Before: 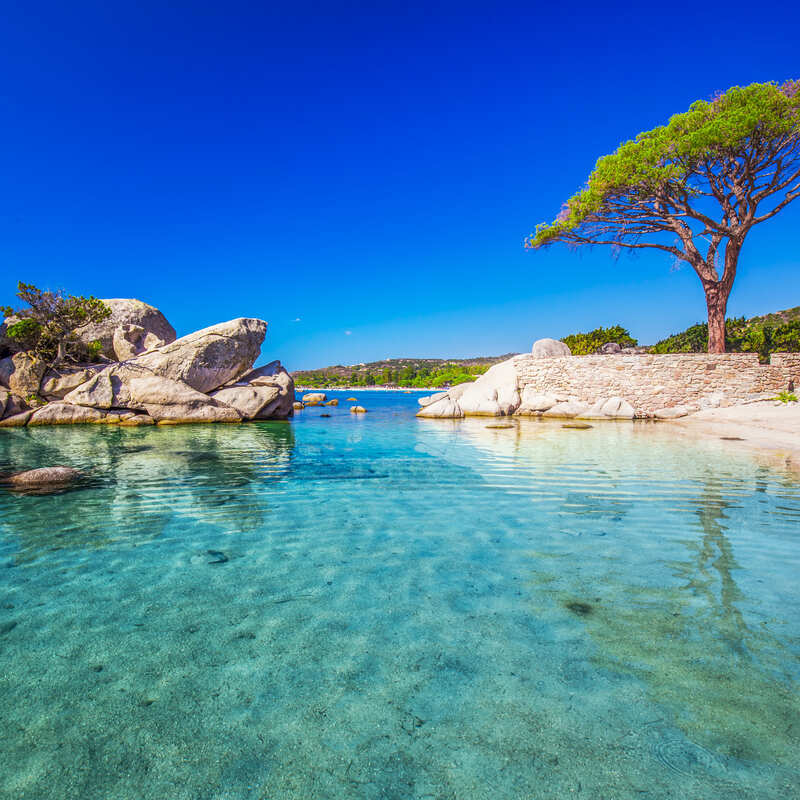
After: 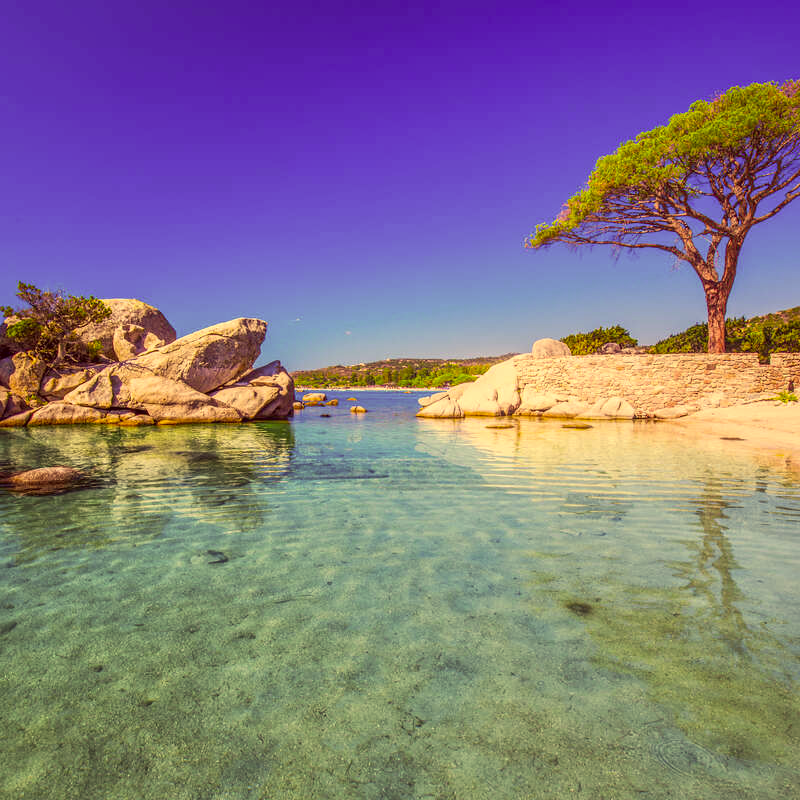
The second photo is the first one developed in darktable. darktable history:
color correction: highlights a* 10.02, highlights b* 38.39, shadows a* 14.96, shadows b* 3.09
